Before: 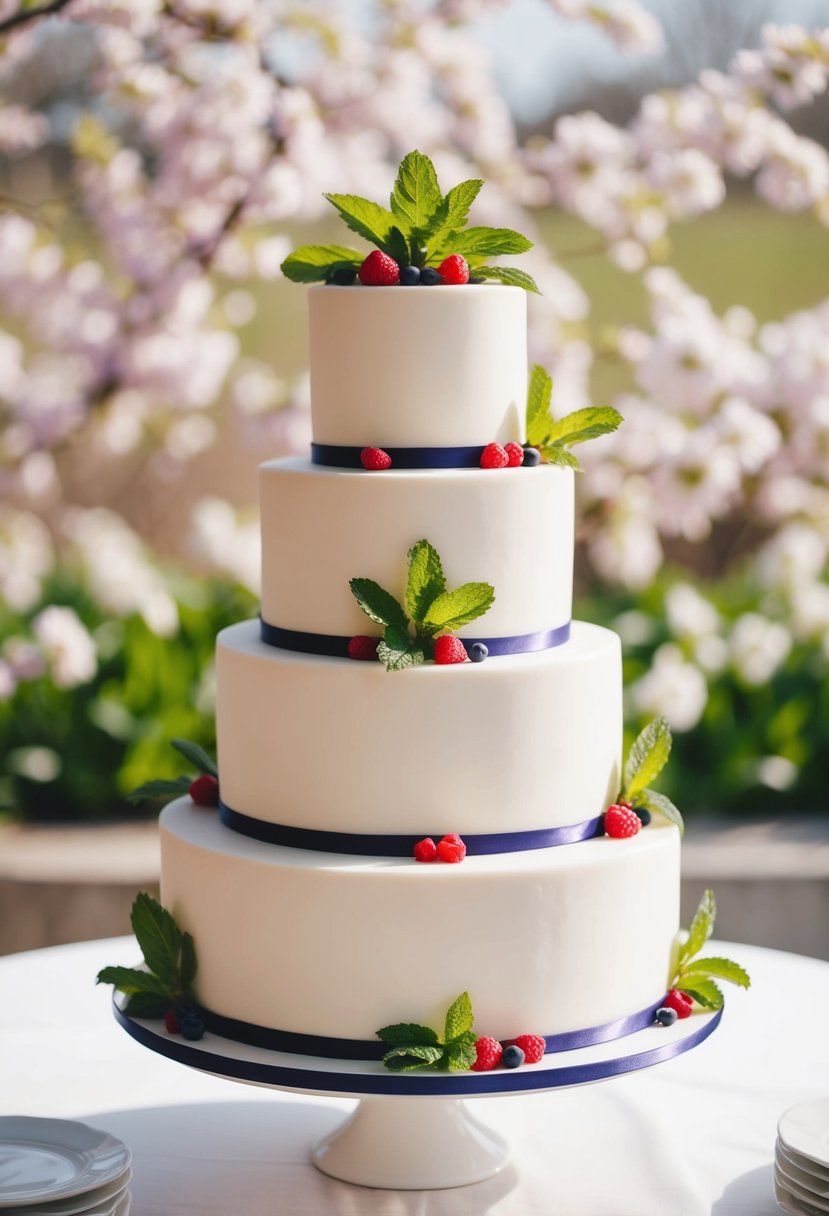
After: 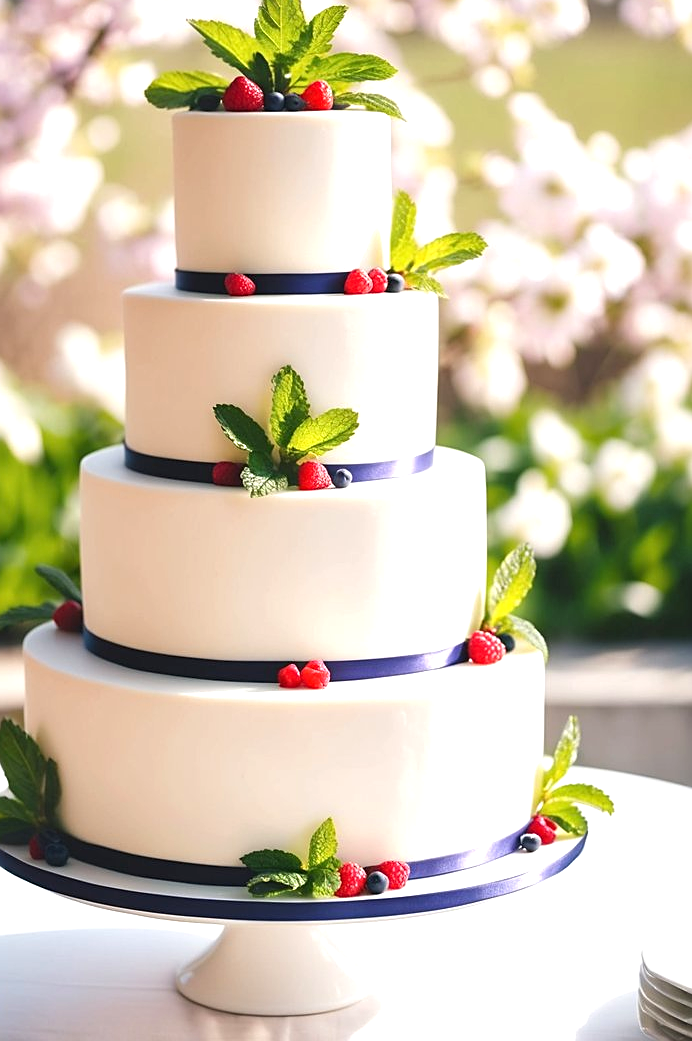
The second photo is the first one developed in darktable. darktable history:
sharpen: on, module defaults
crop: left 16.436%, top 14.374%
exposure: black level correction 0, exposure 0.696 EV, compensate highlight preservation false
